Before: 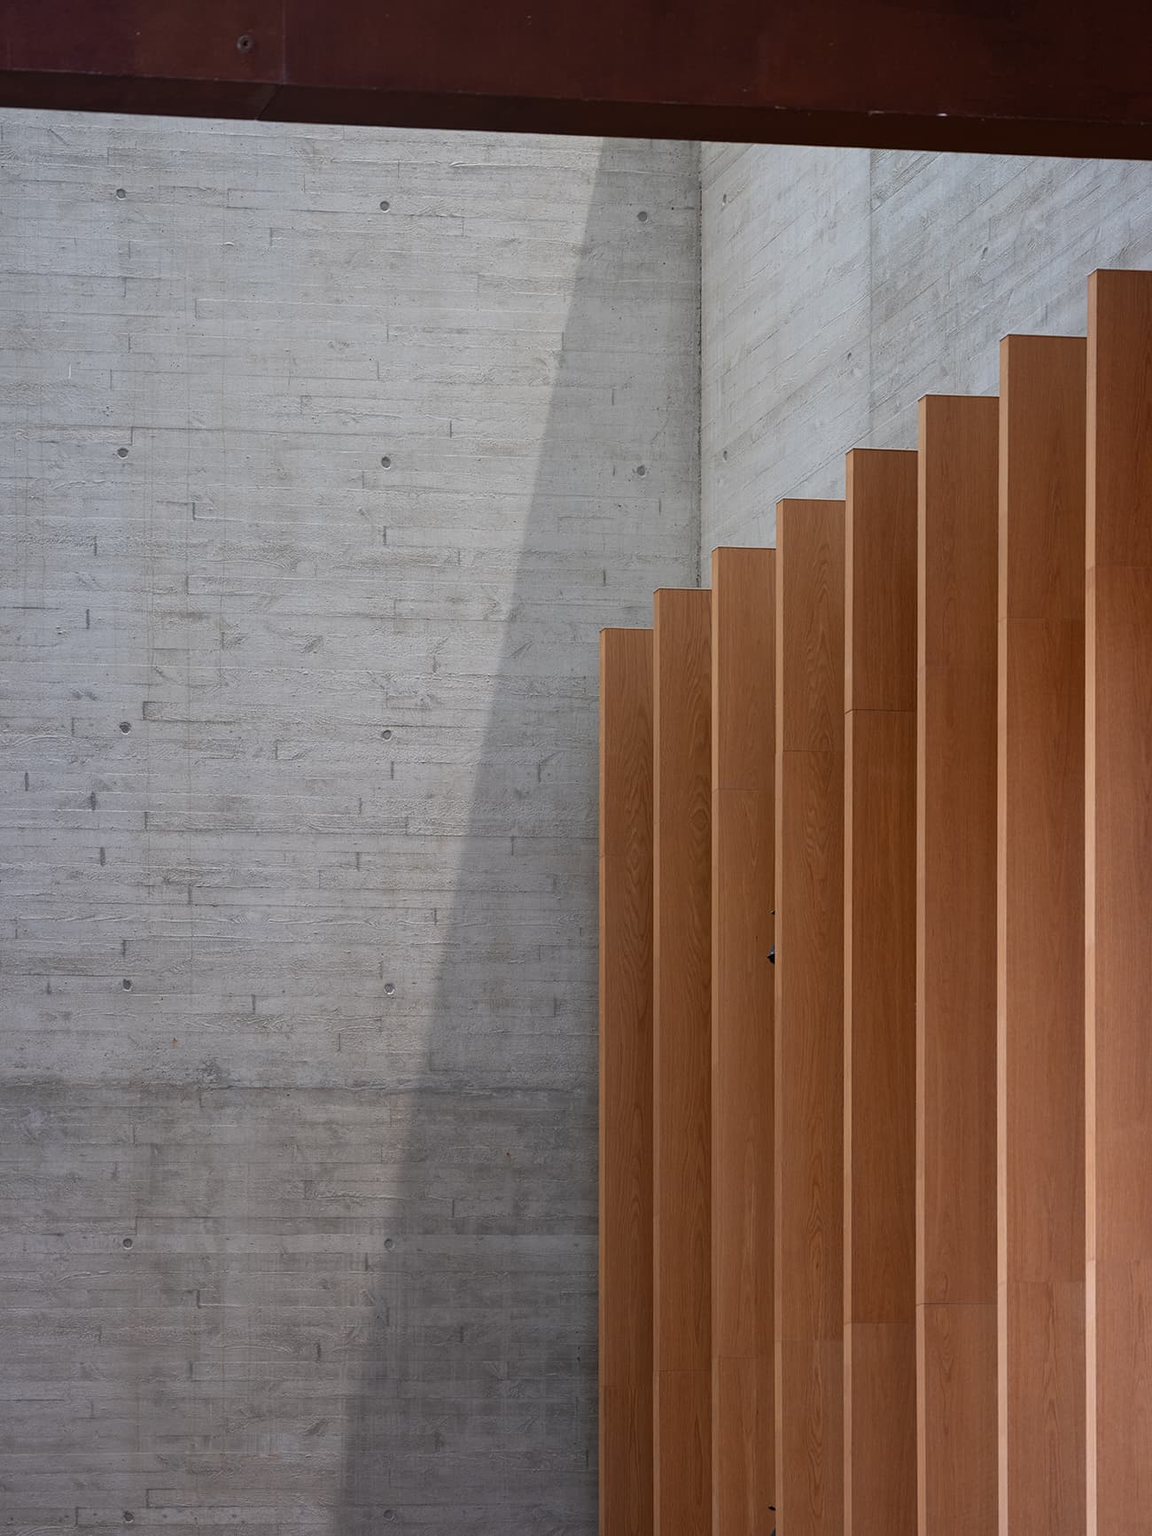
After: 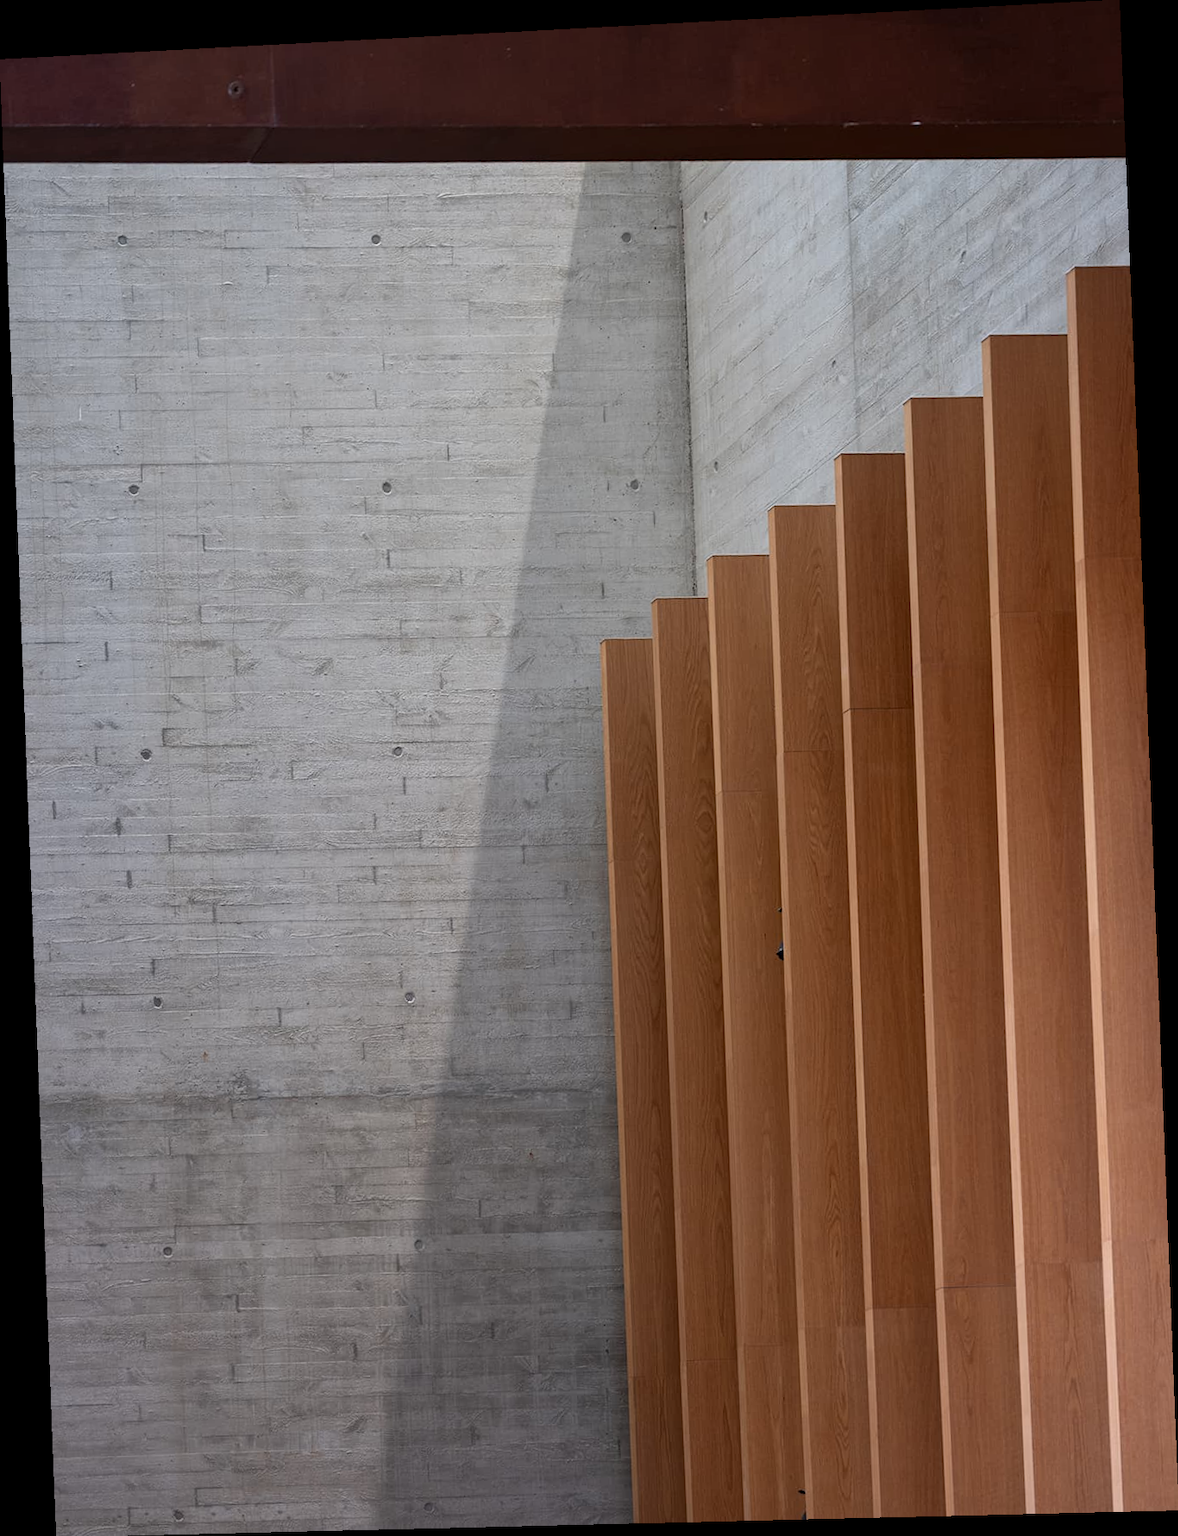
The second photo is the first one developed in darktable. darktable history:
local contrast: mode bilateral grid, contrast 20, coarseness 50, detail 120%, midtone range 0.2
rotate and perspective: rotation -2.22°, lens shift (horizontal) -0.022, automatic cropping off
